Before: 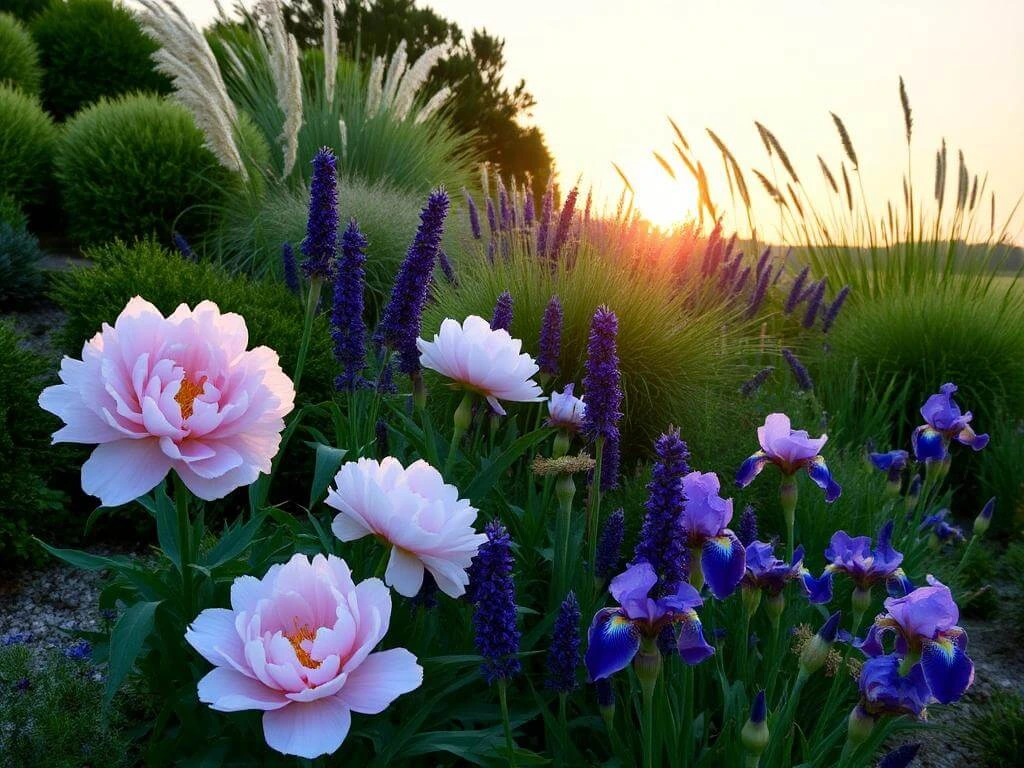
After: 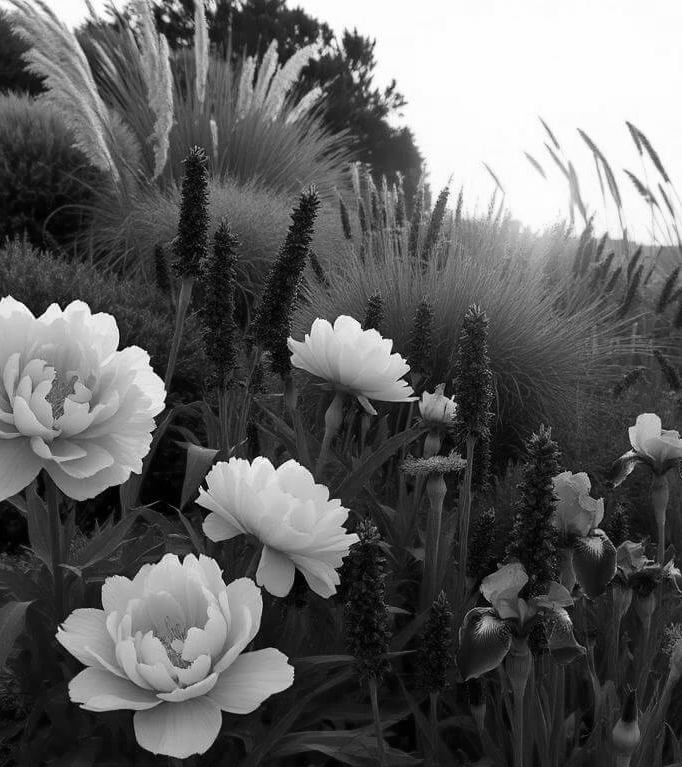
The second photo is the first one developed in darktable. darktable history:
monochrome: on, module defaults
crop and rotate: left 12.648%, right 20.685%
